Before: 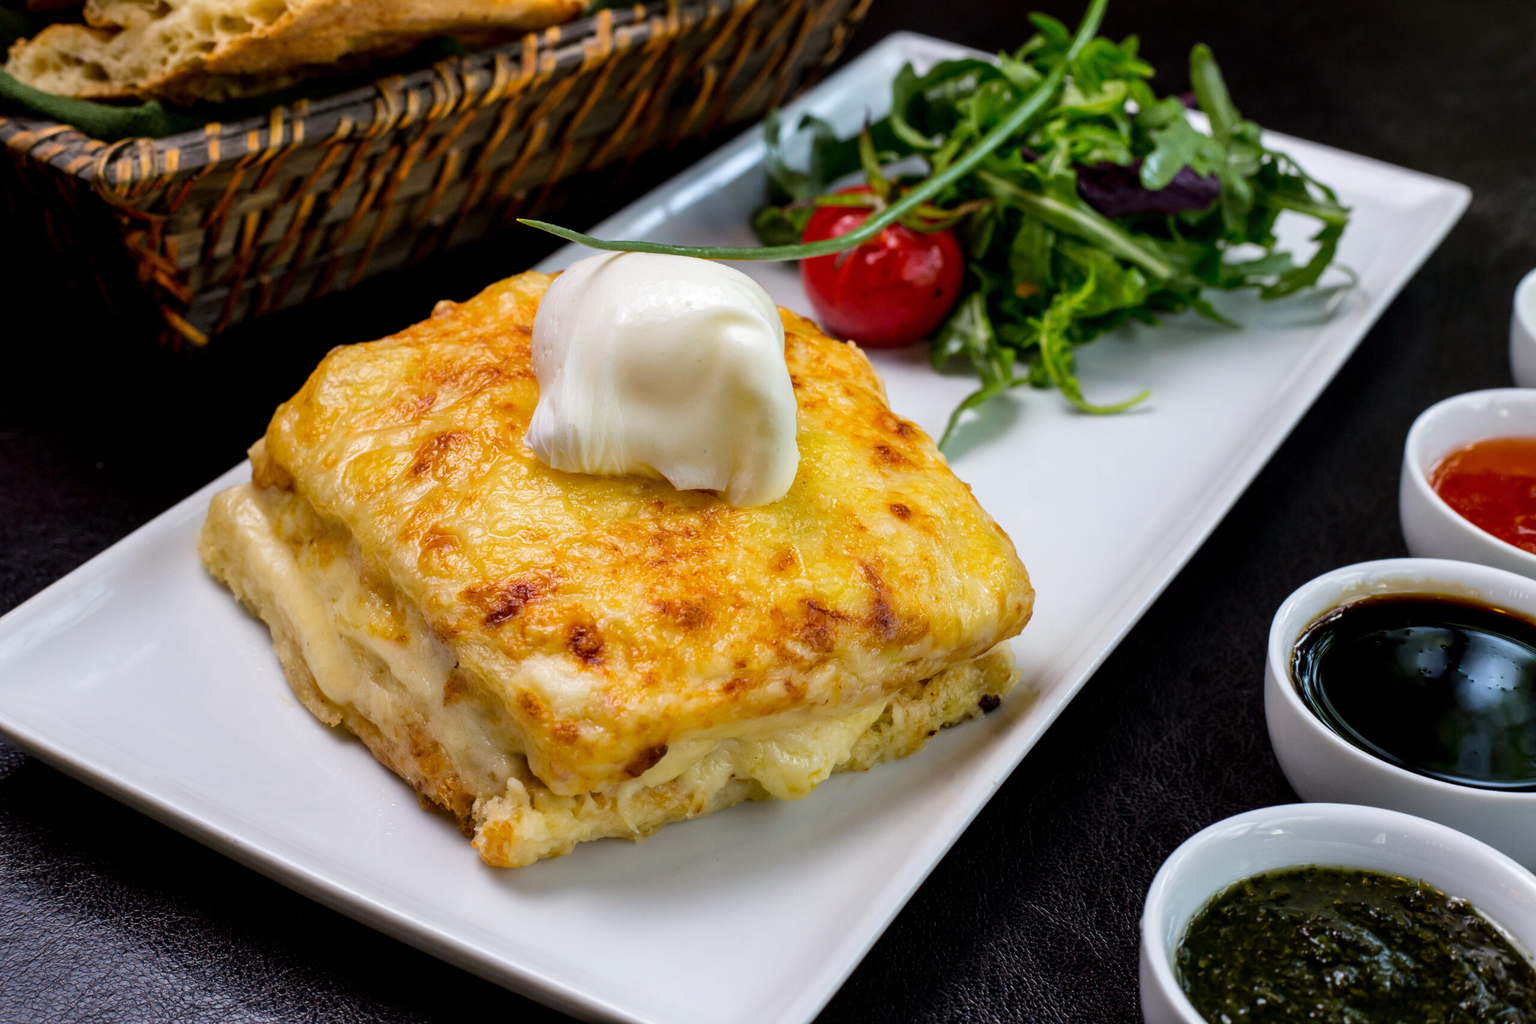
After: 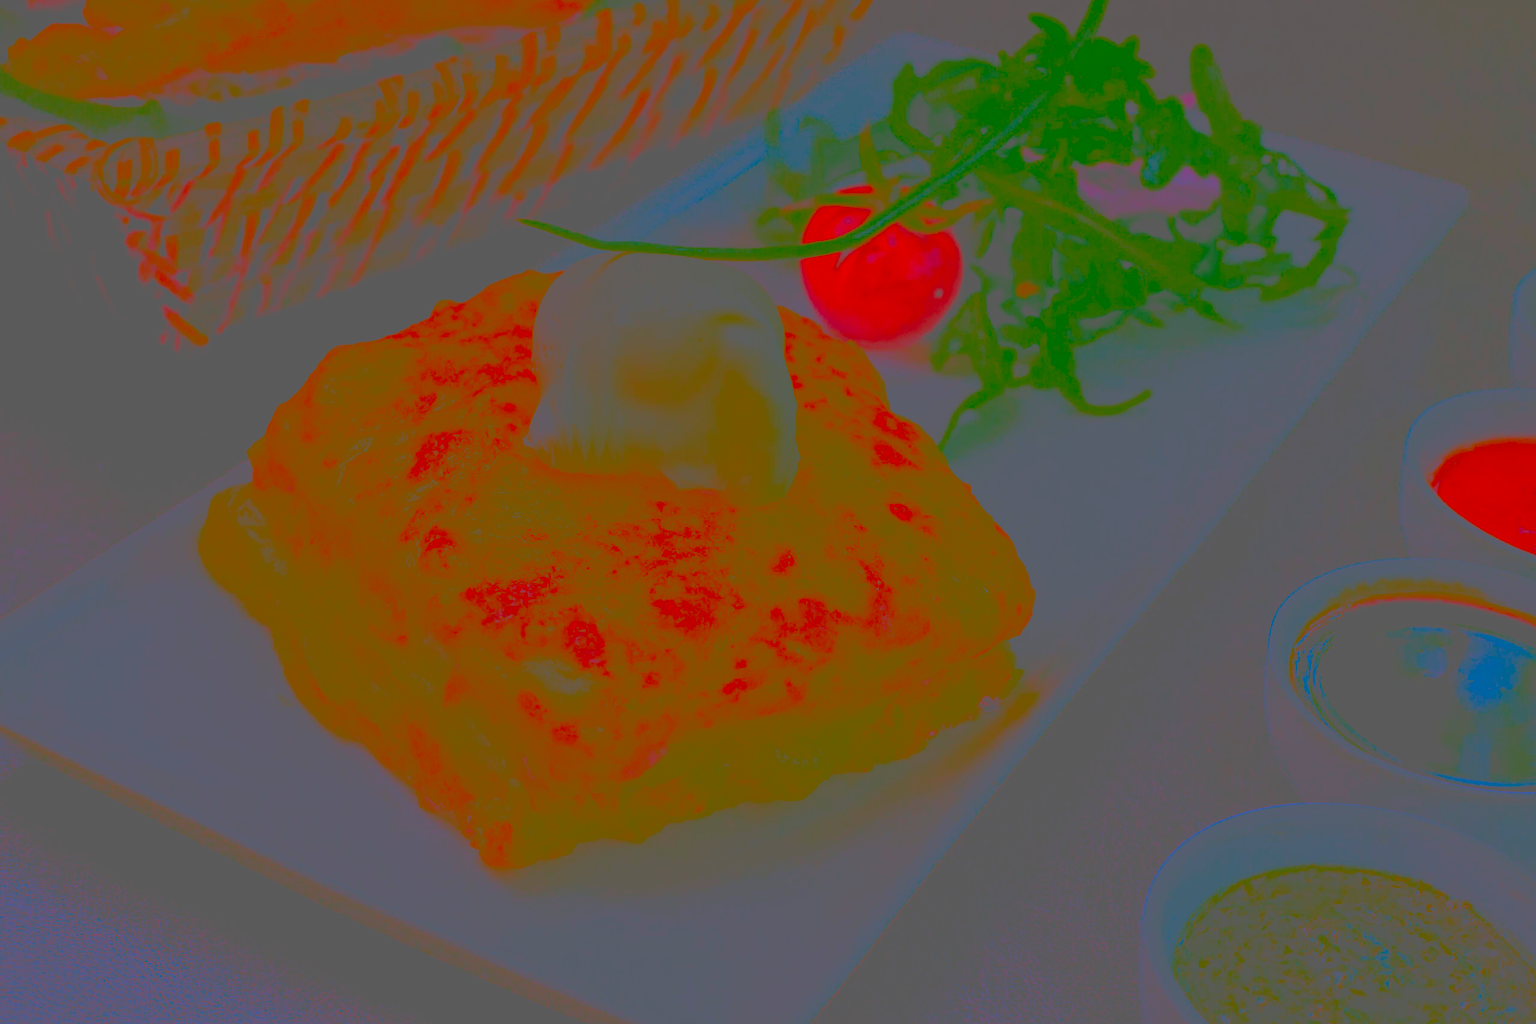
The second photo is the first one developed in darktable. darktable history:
contrast brightness saturation: contrast -0.986, brightness -0.177, saturation 0.753
